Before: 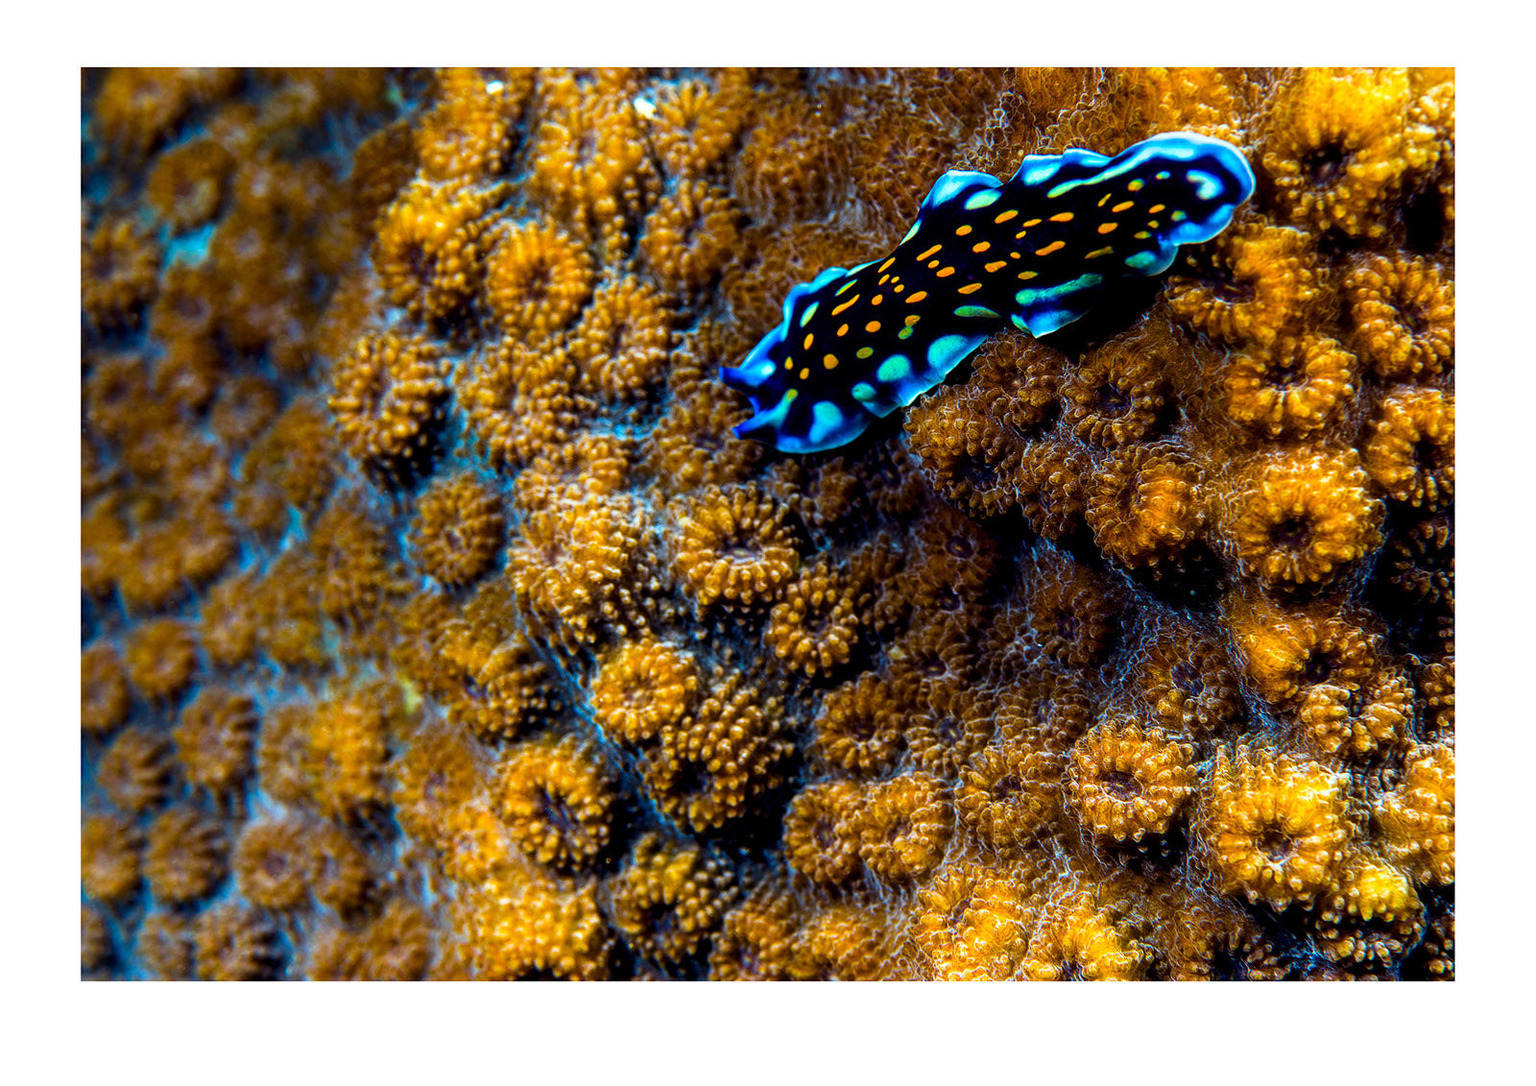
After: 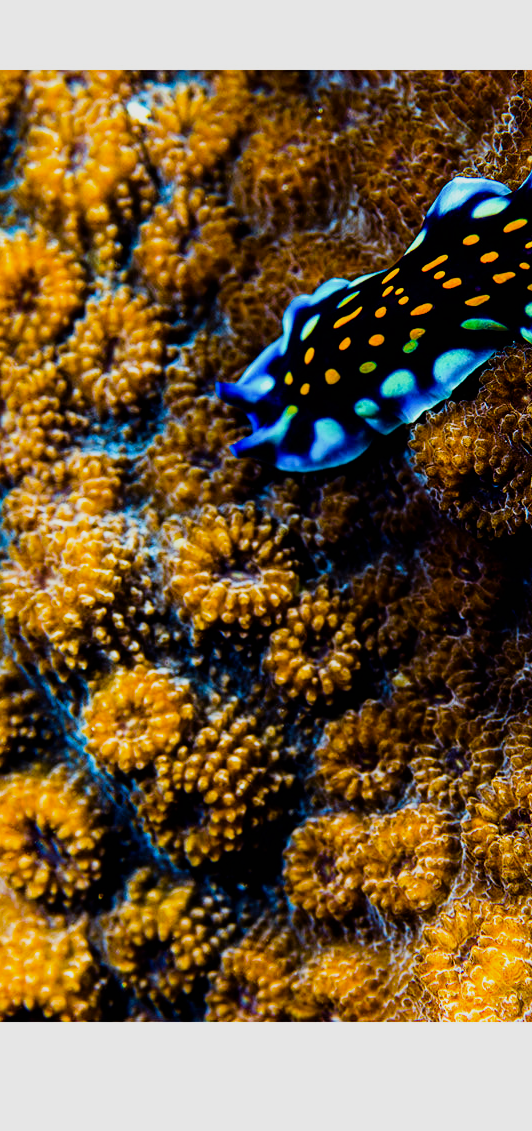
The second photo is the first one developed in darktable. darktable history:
crop: left 33.36%, right 33.36%
sigmoid: contrast 1.7
